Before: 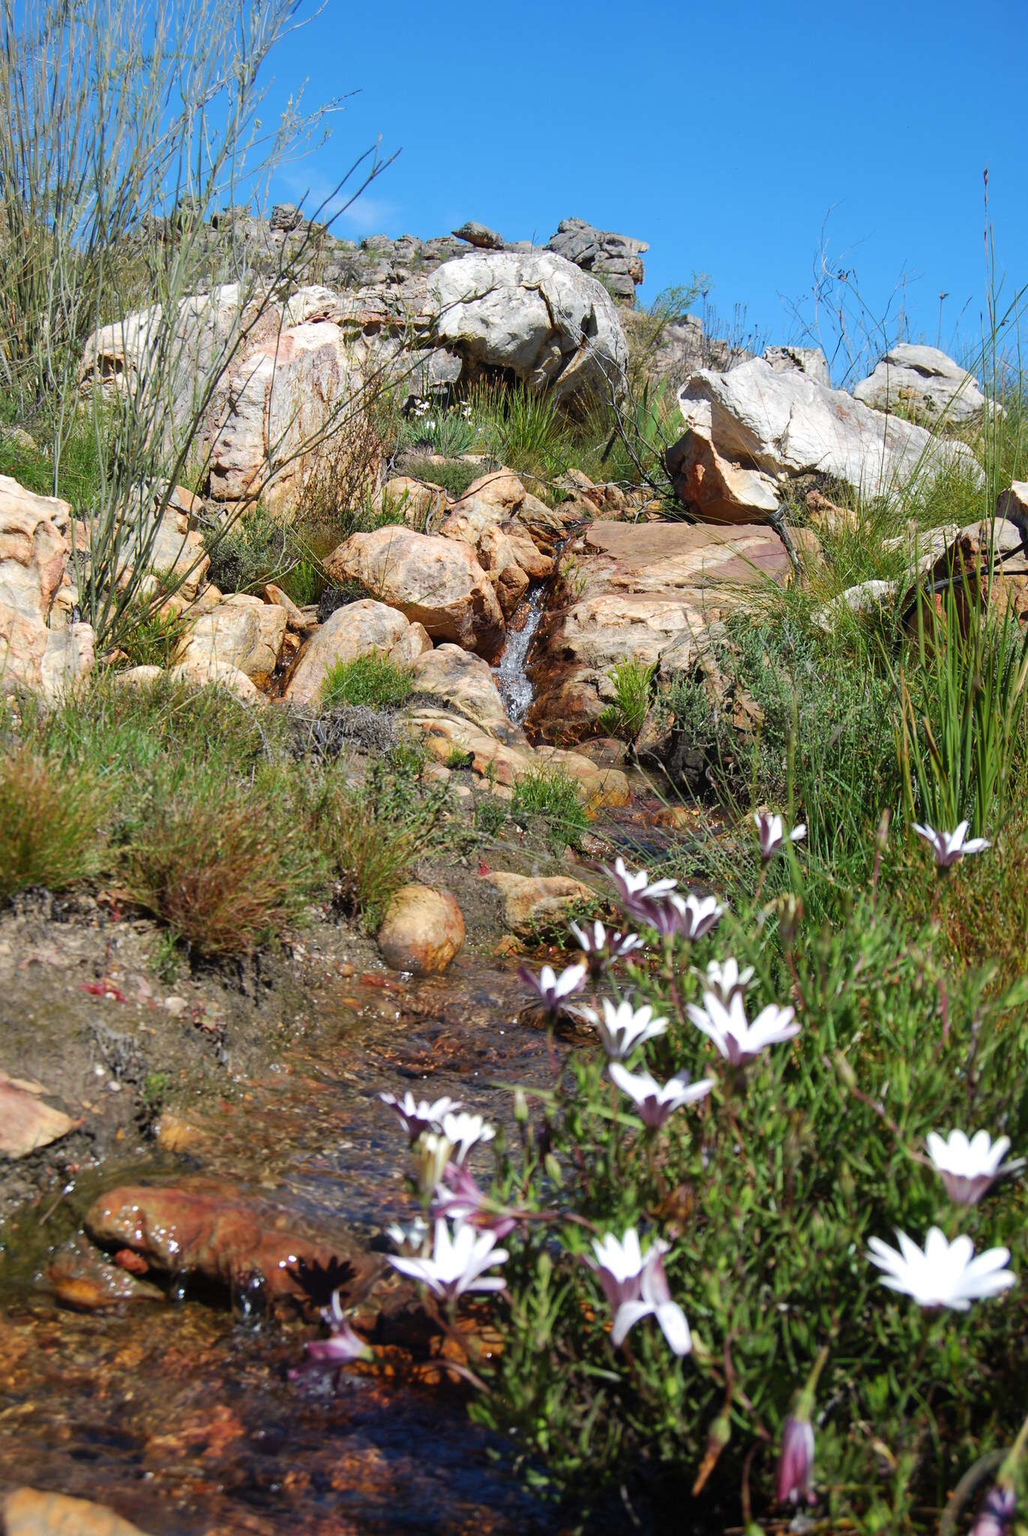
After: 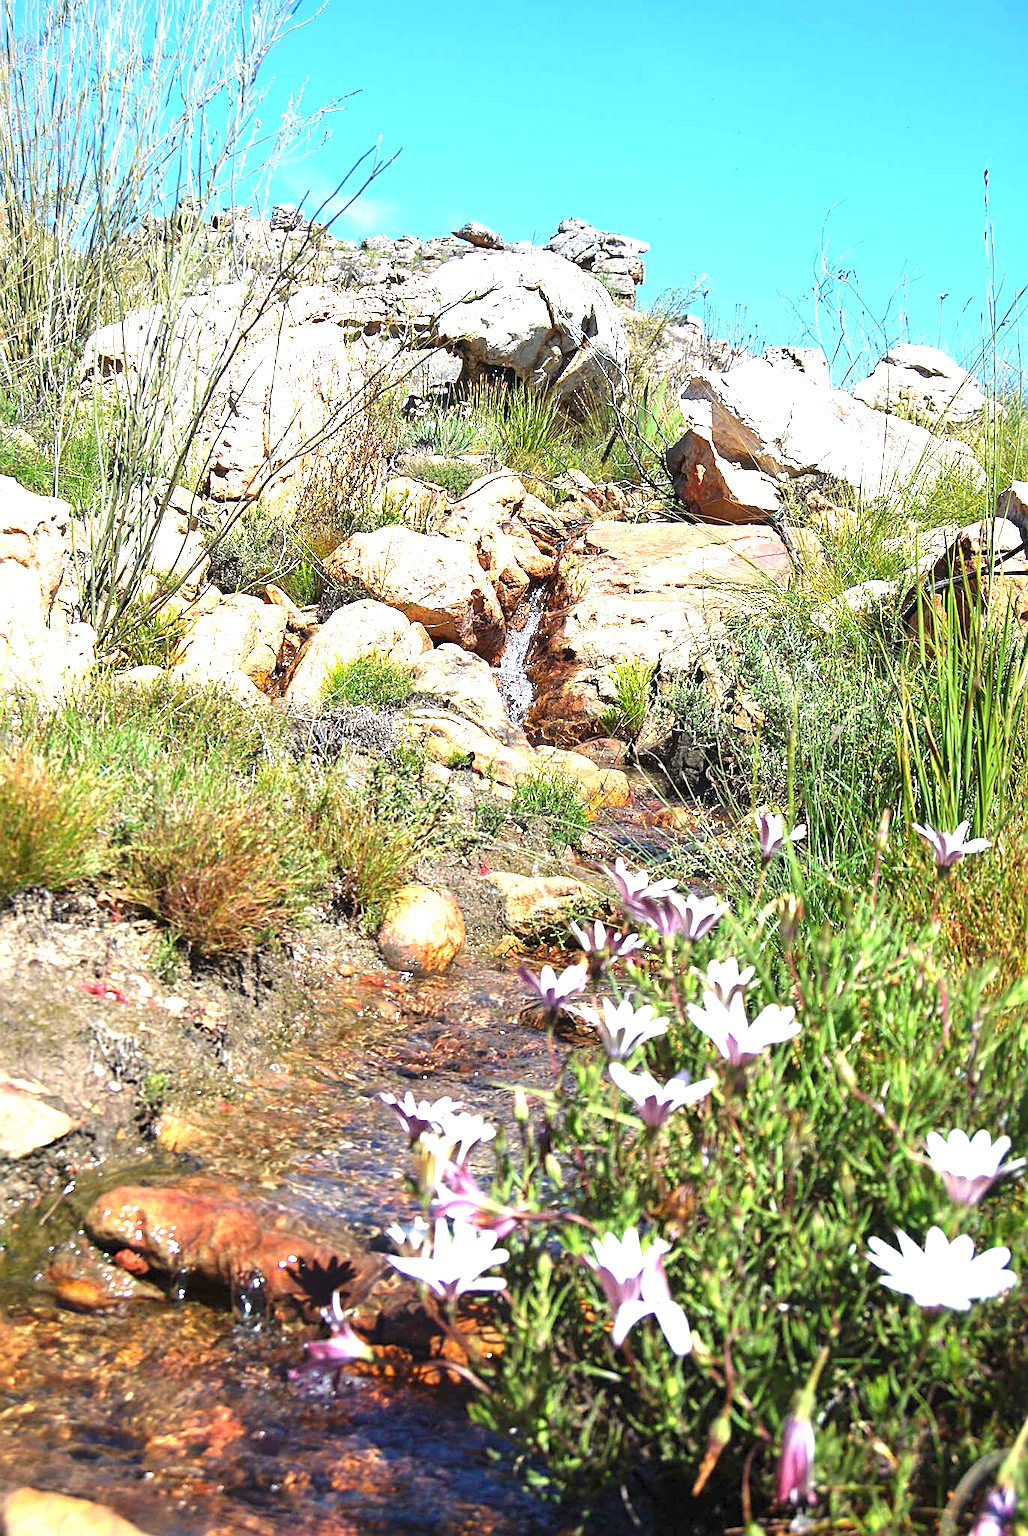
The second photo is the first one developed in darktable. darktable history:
exposure: black level correction 0, exposure 1.497 EV, compensate exposure bias true, compensate highlight preservation false
sharpen: amount 0.743
